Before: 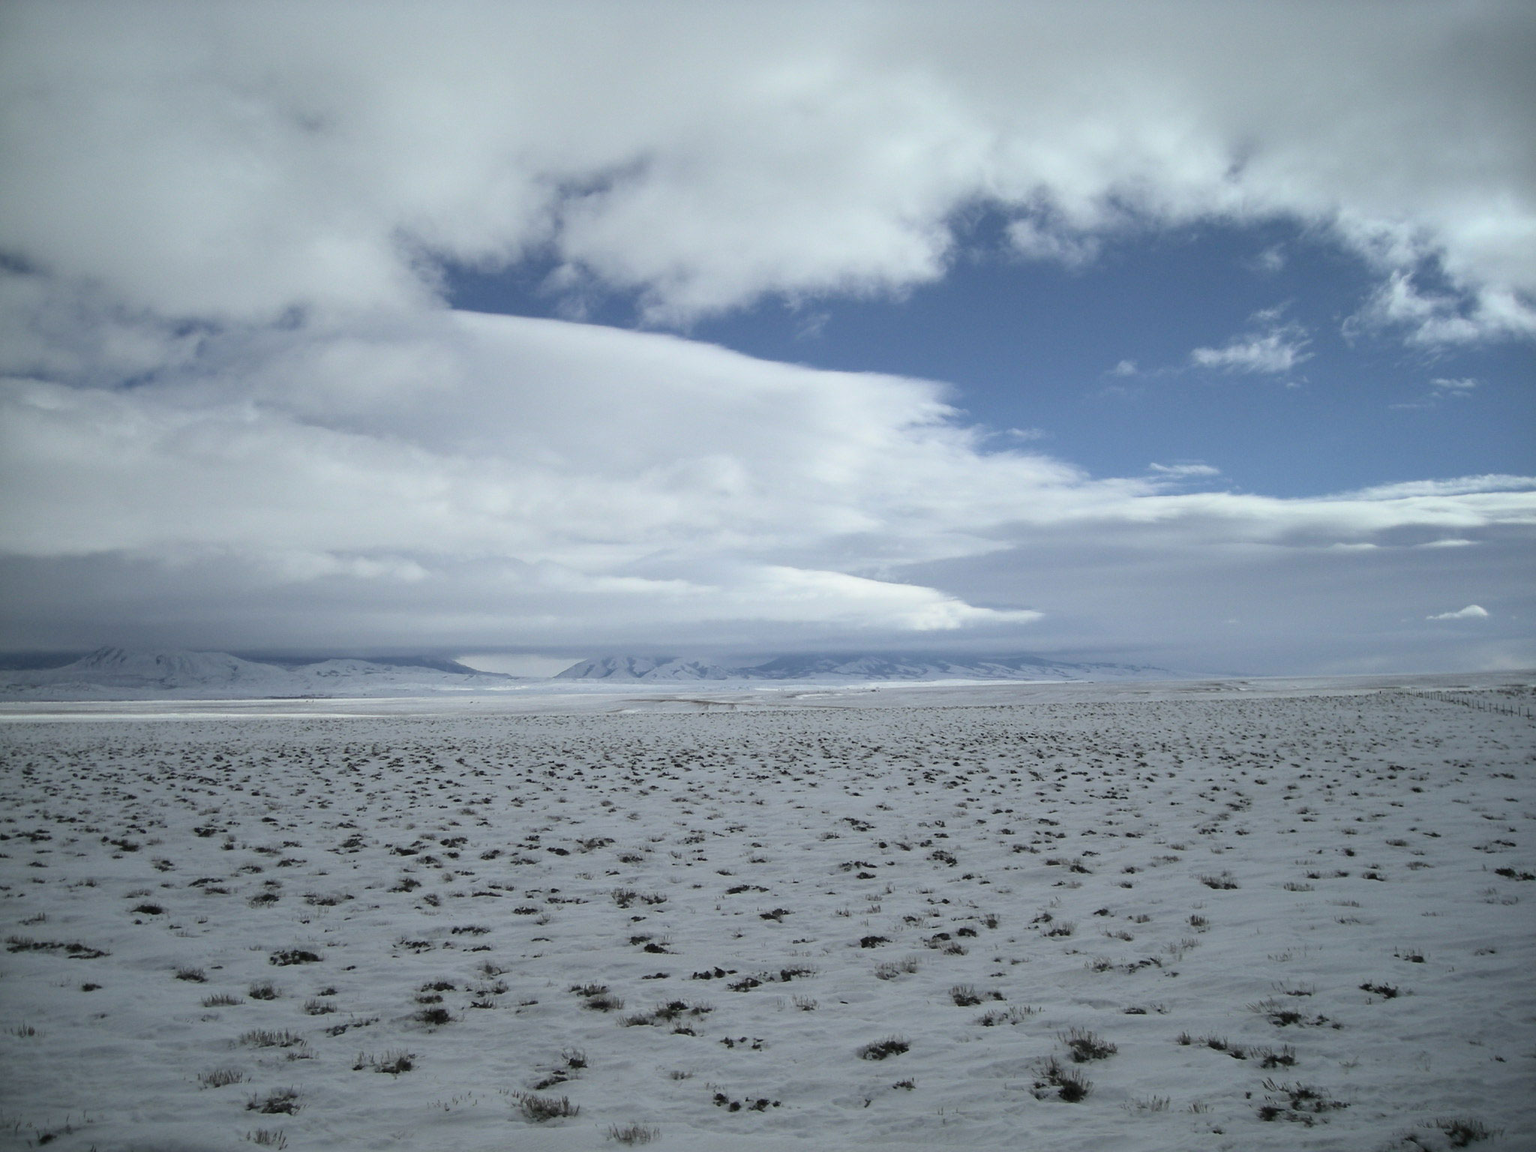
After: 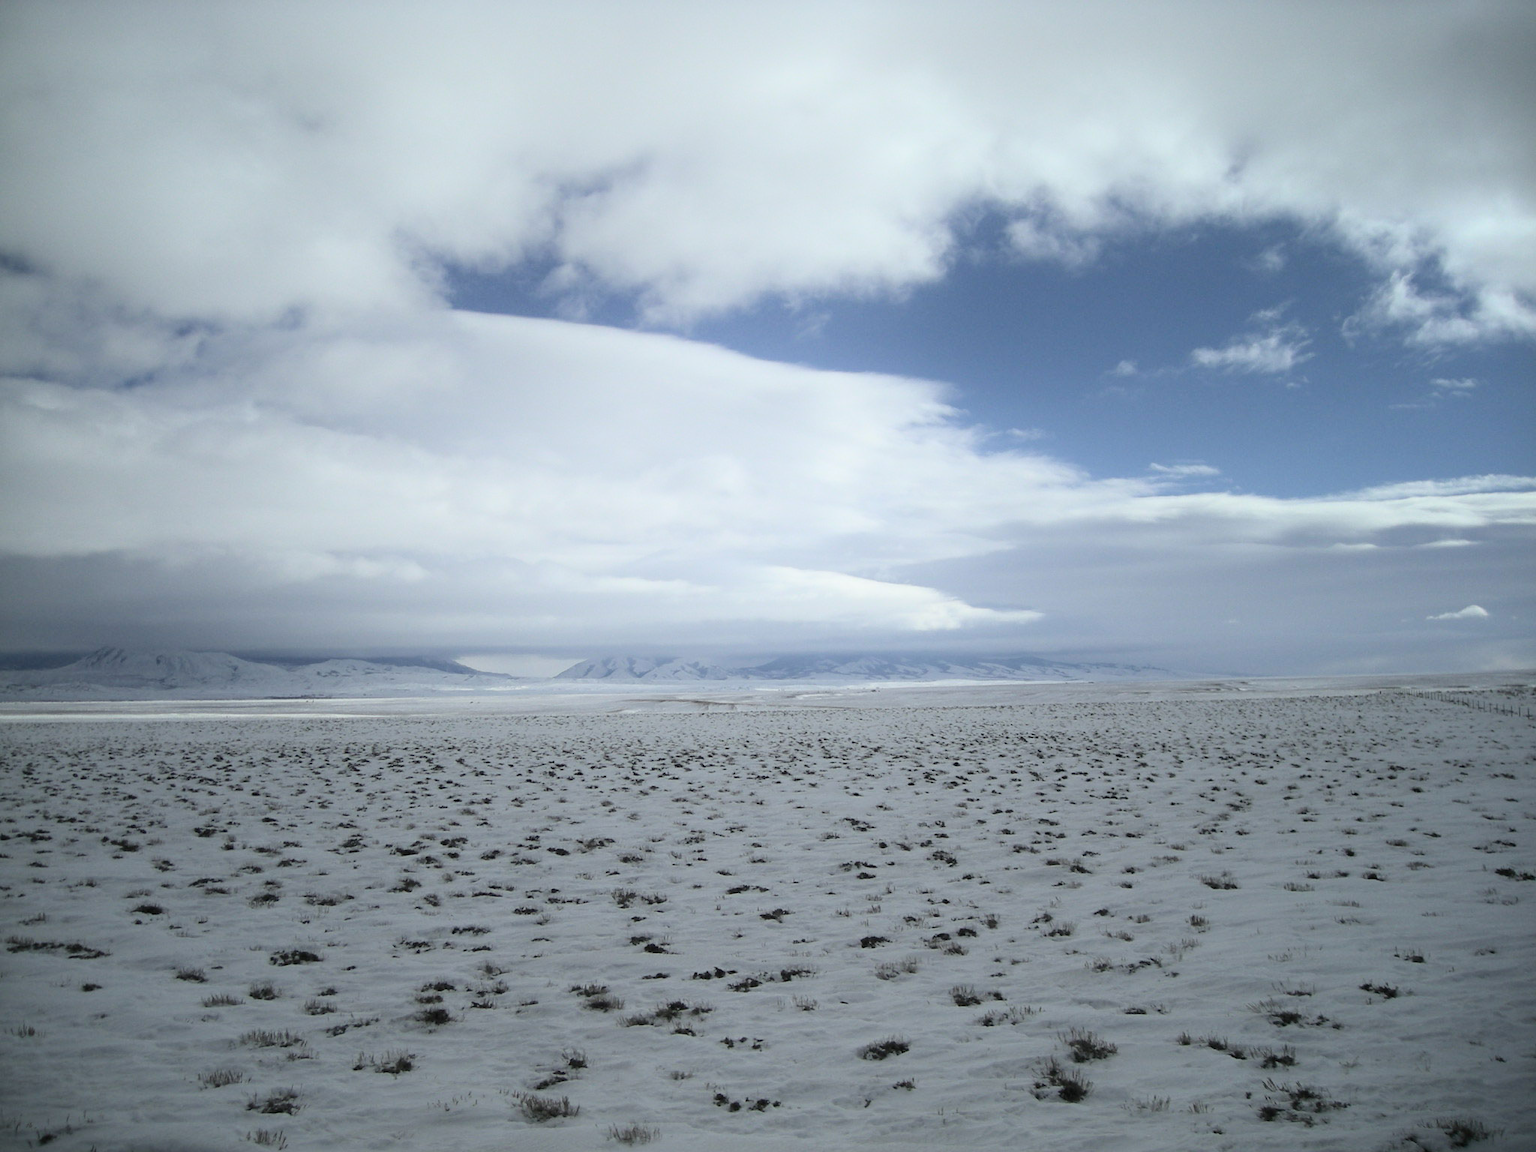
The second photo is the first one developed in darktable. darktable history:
shadows and highlights: shadows -41.71, highlights 63.11, soften with gaussian
